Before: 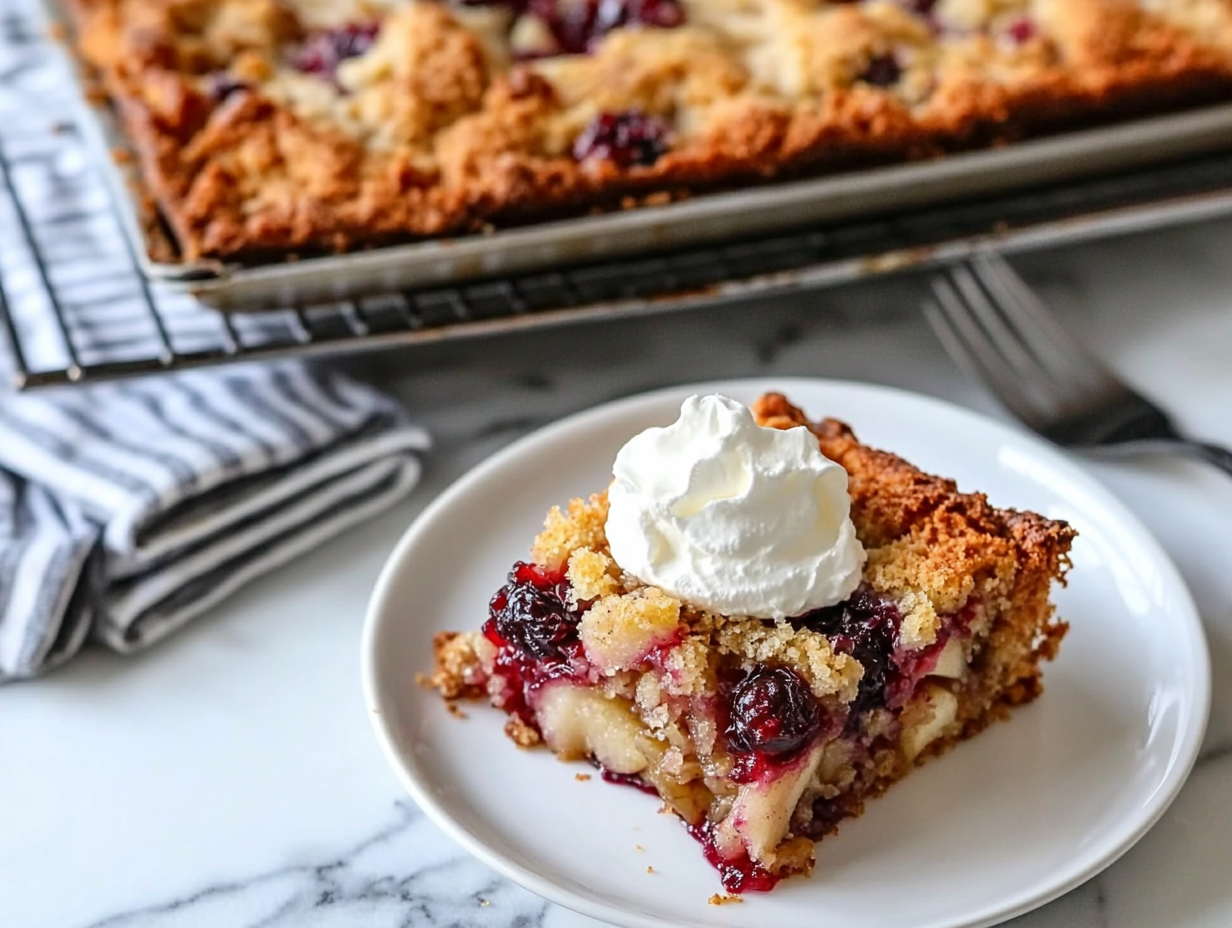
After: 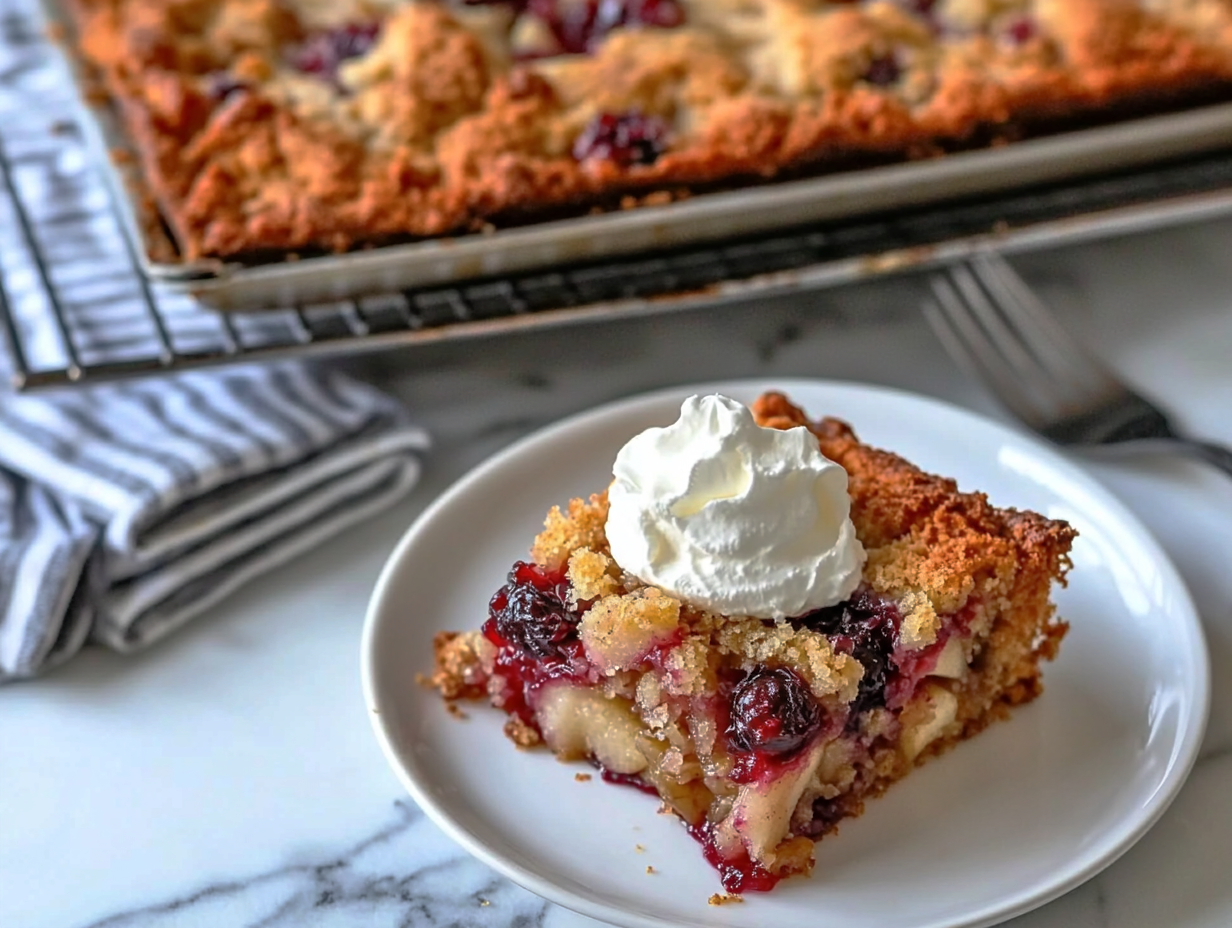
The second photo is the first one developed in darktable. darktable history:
base curve: curves: ch0 [(0, 0) (0.595, 0.418) (1, 1)], preserve colors none
tone equalizer: -7 EV 0.152 EV, -6 EV 0.601 EV, -5 EV 1.16 EV, -4 EV 1.31 EV, -3 EV 1.13 EV, -2 EV 0.6 EV, -1 EV 0.153 EV
